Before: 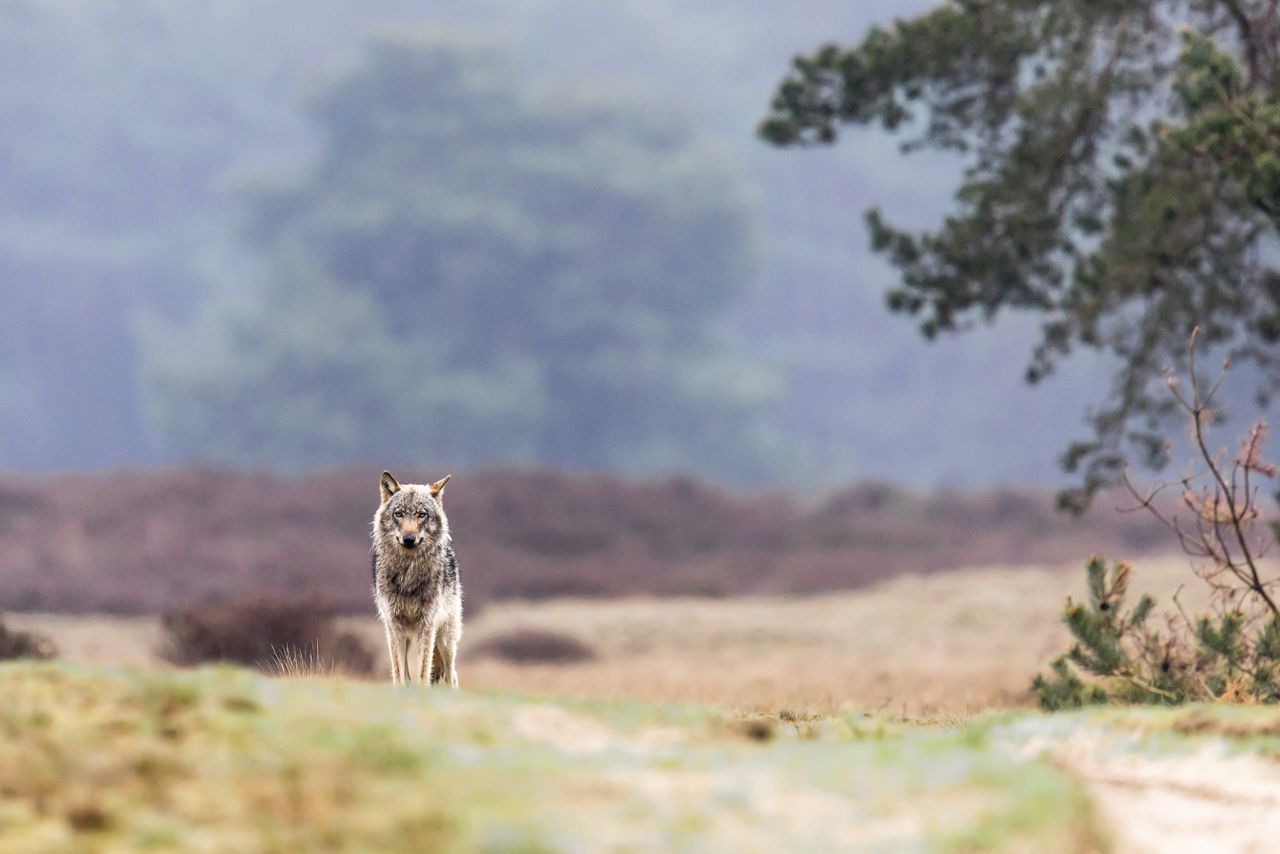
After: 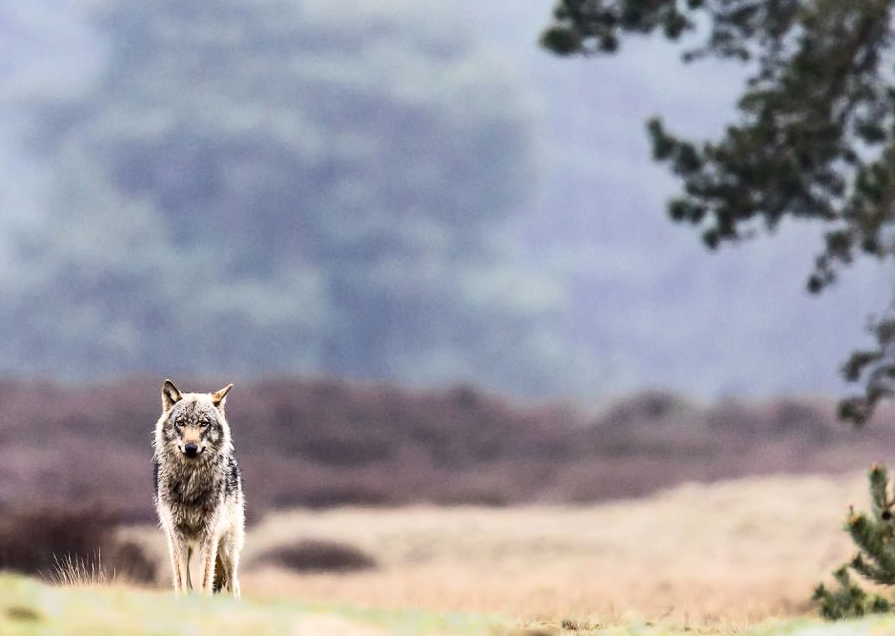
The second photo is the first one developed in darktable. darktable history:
crop and rotate: left 17.108%, top 10.799%, right 12.924%, bottom 14.612%
contrast brightness saturation: contrast 0.276
